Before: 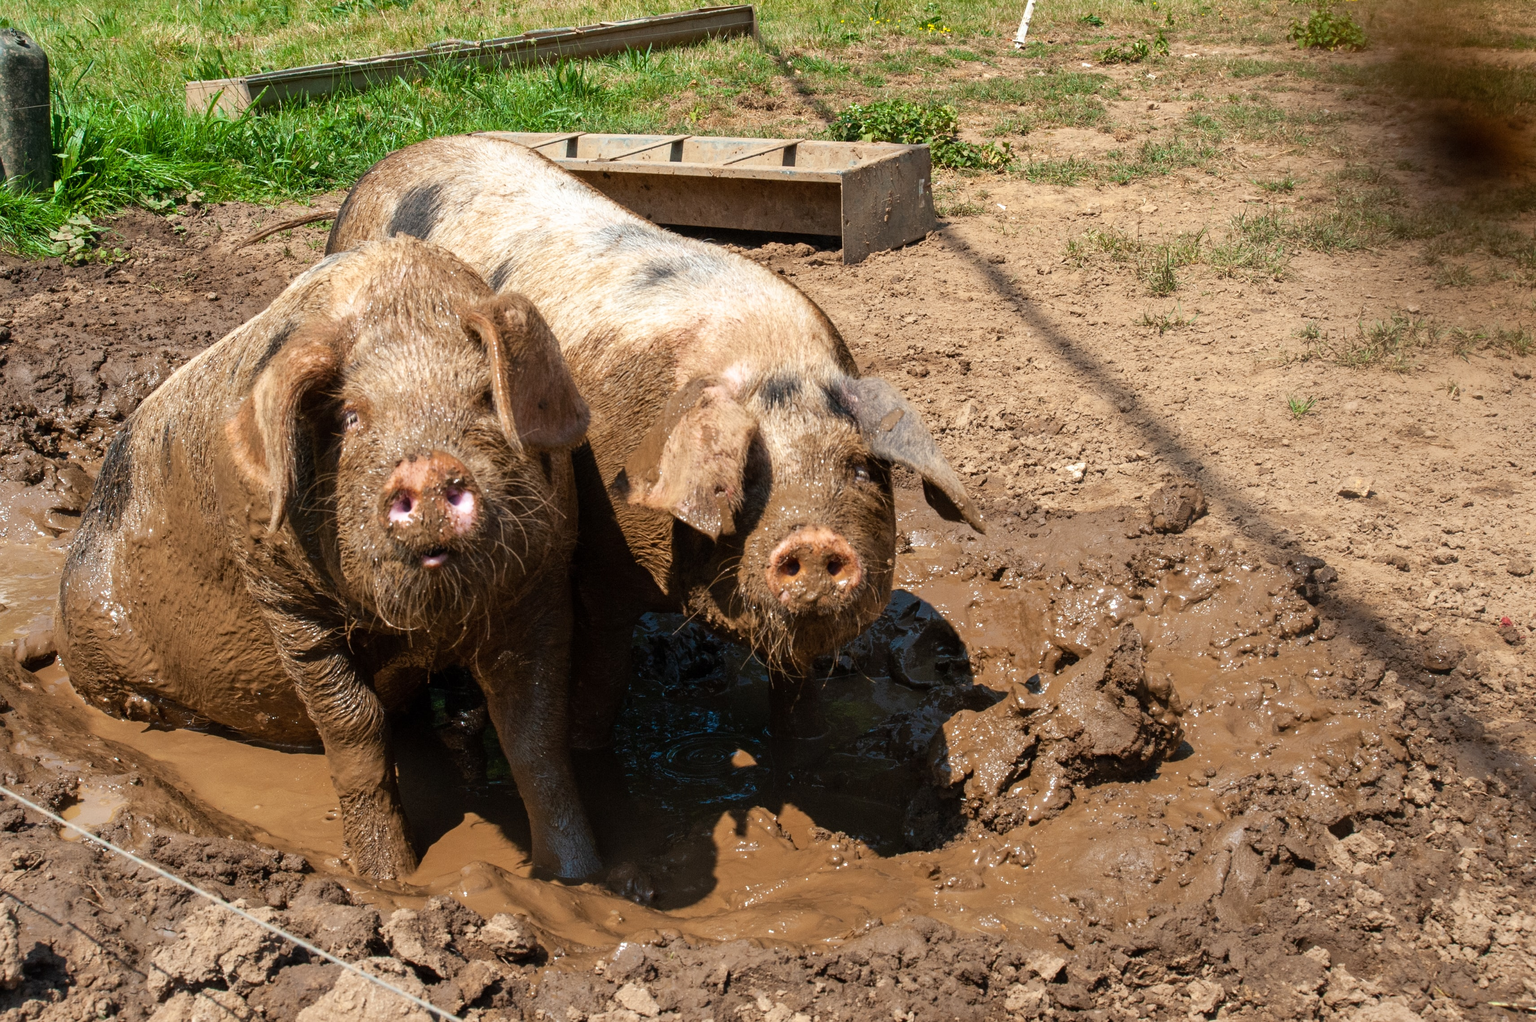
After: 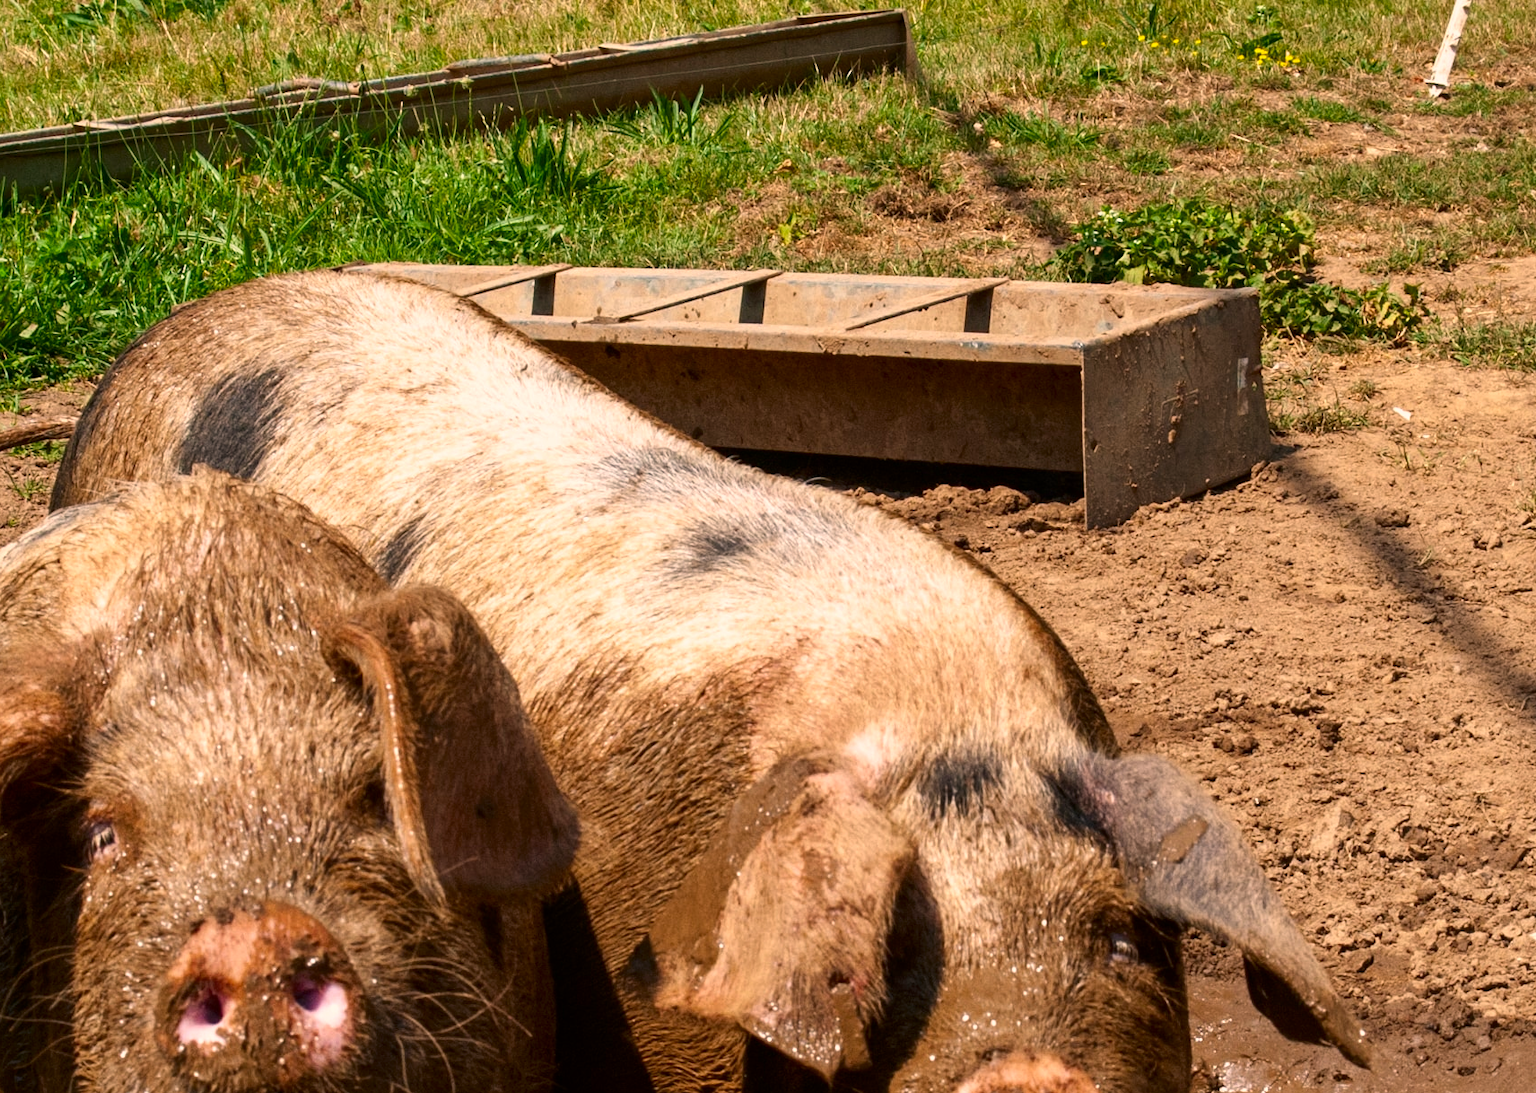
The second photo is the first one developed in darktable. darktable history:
color correction: highlights a* 11.96, highlights b* 11.58
crop: left 19.556%, right 30.401%, bottom 46.458%
contrast brightness saturation: contrast 0.07, brightness -0.14, saturation 0.11
